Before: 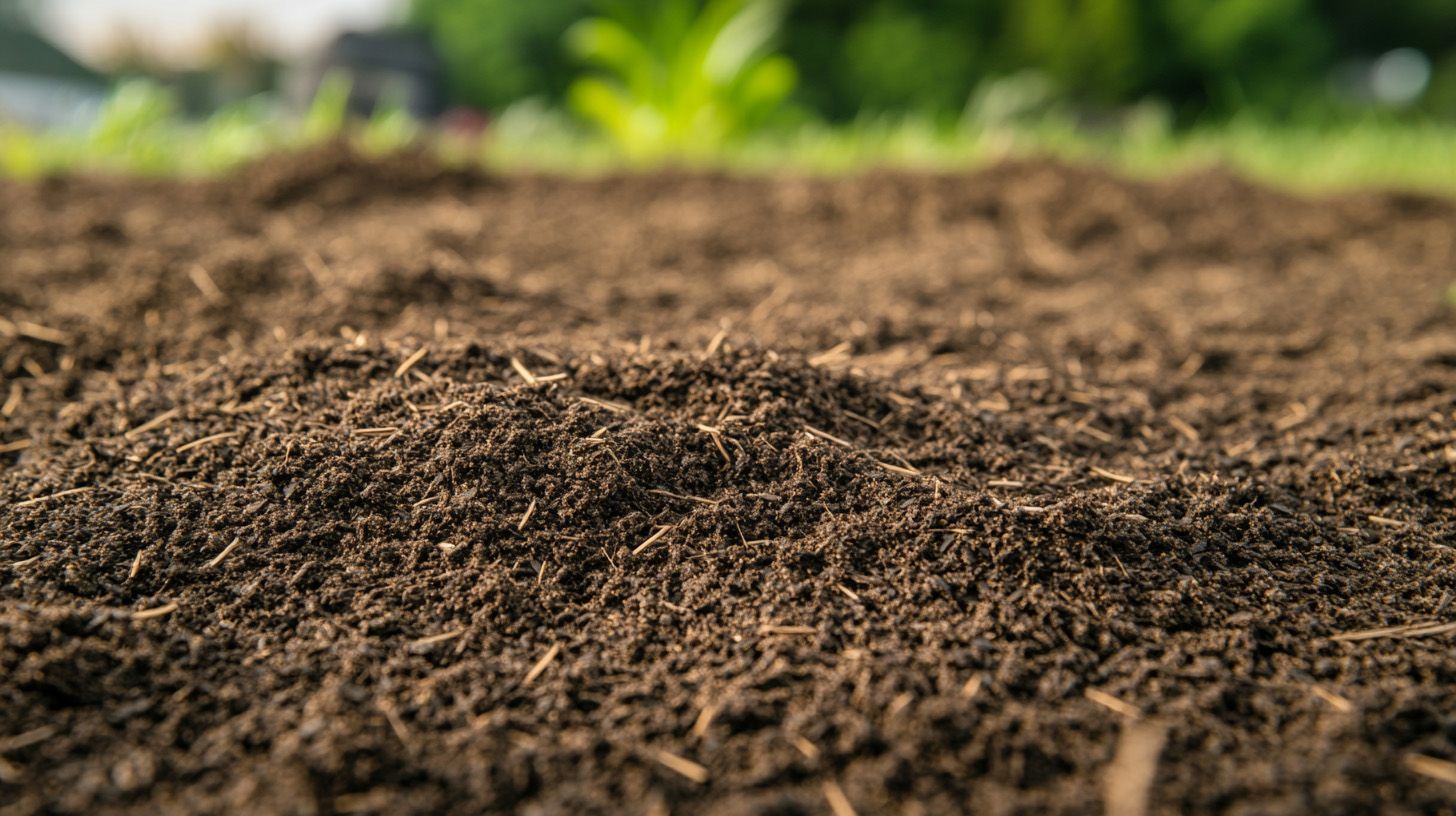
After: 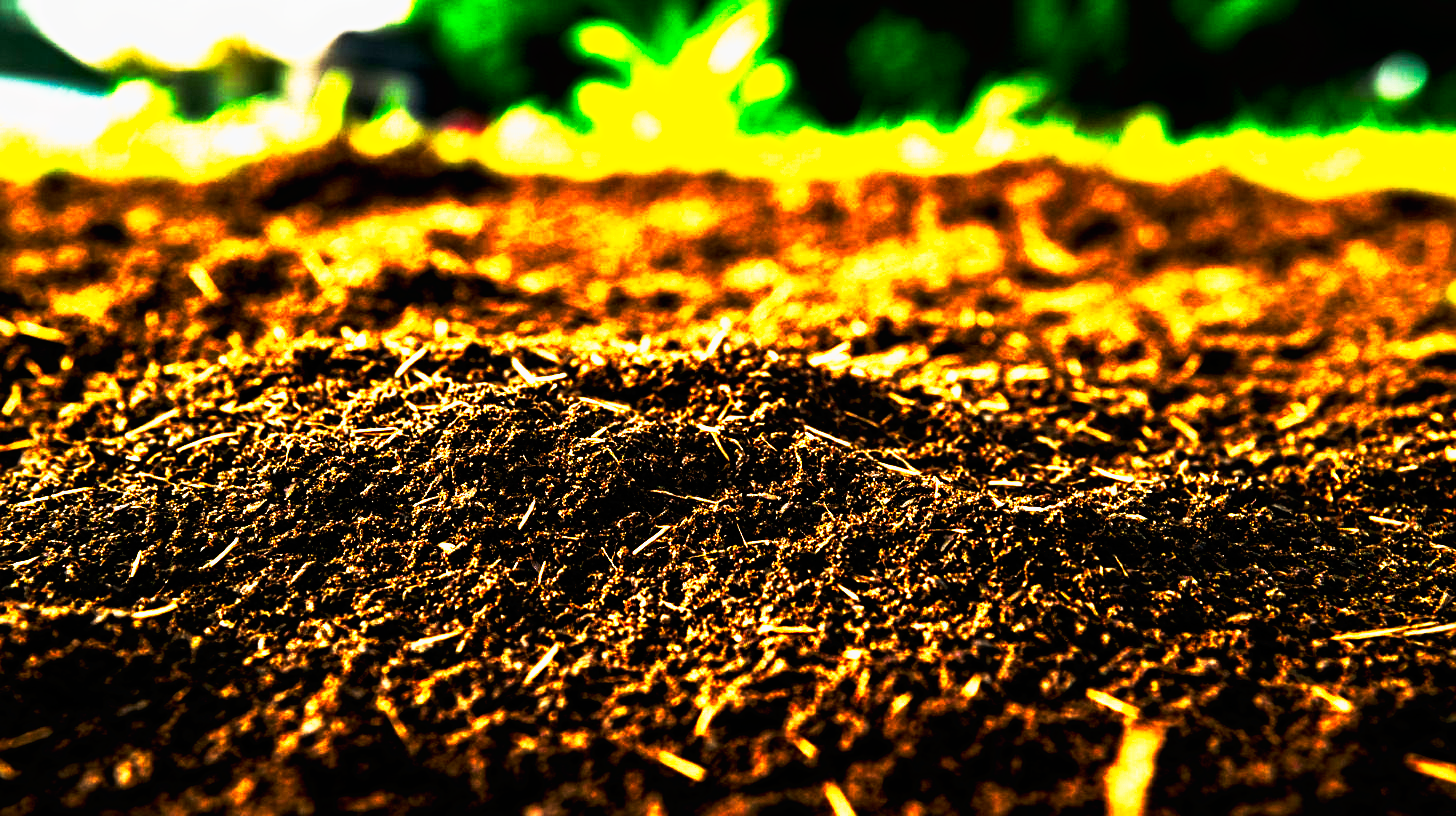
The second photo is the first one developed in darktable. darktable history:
tone curve: curves: ch0 [(0, 0) (0.003, 0.001) (0.011, 0.003) (0.025, 0.003) (0.044, 0.003) (0.069, 0.003) (0.1, 0.006) (0.136, 0.007) (0.177, 0.009) (0.224, 0.007) (0.277, 0.026) (0.335, 0.126) (0.399, 0.254) (0.468, 0.493) (0.543, 0.892) (0.623, 0.984) (0.709, 0.979) (0.801, 0.979) (0.898, 0.982) (1, 1)], preserve colors none
